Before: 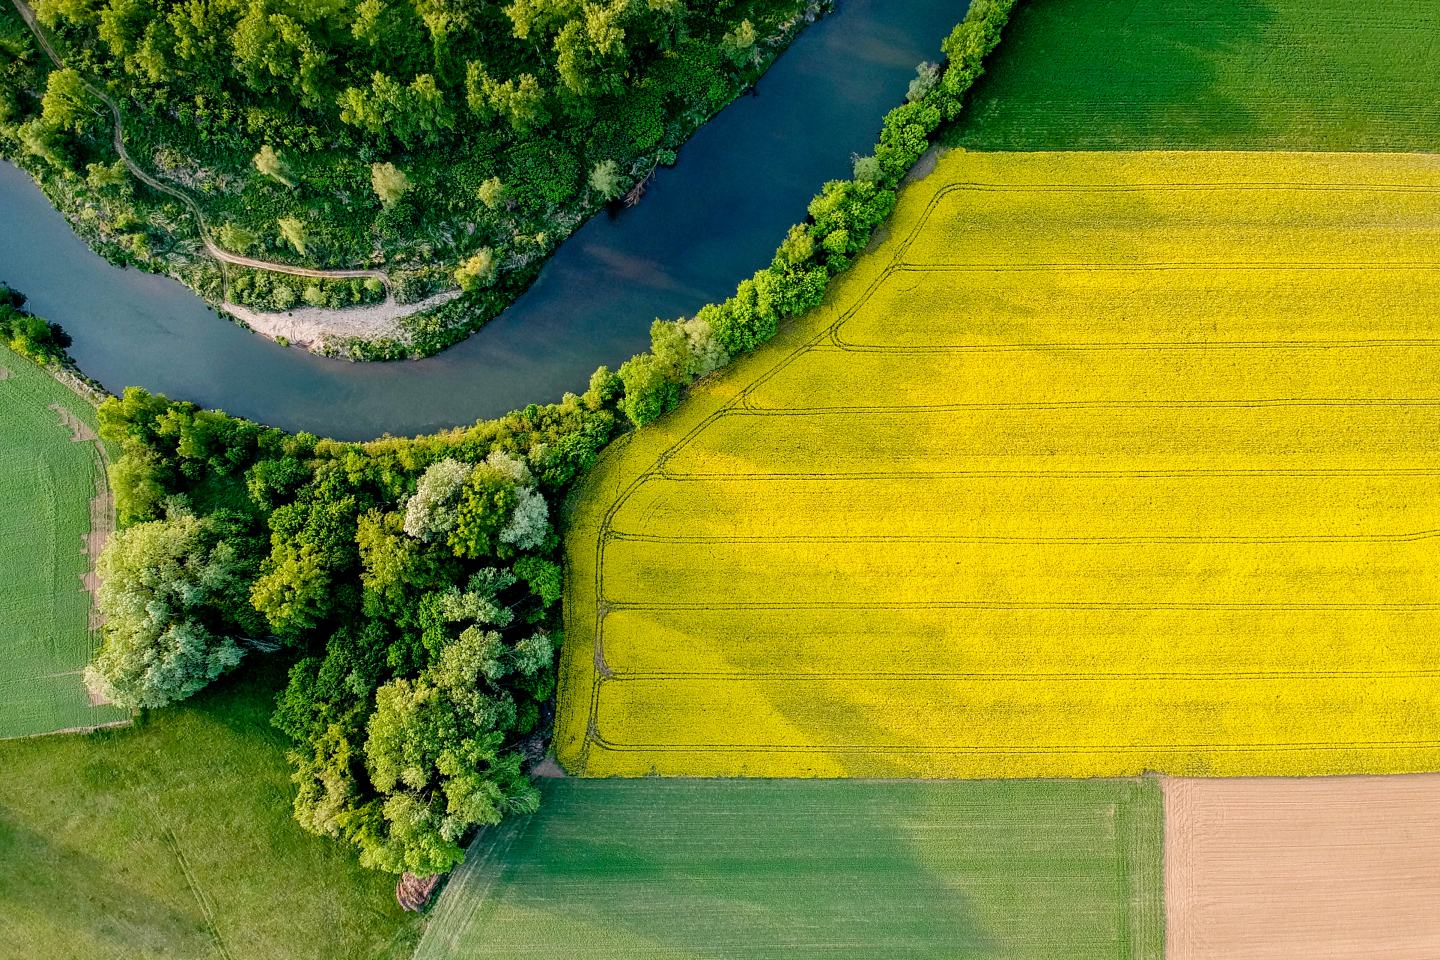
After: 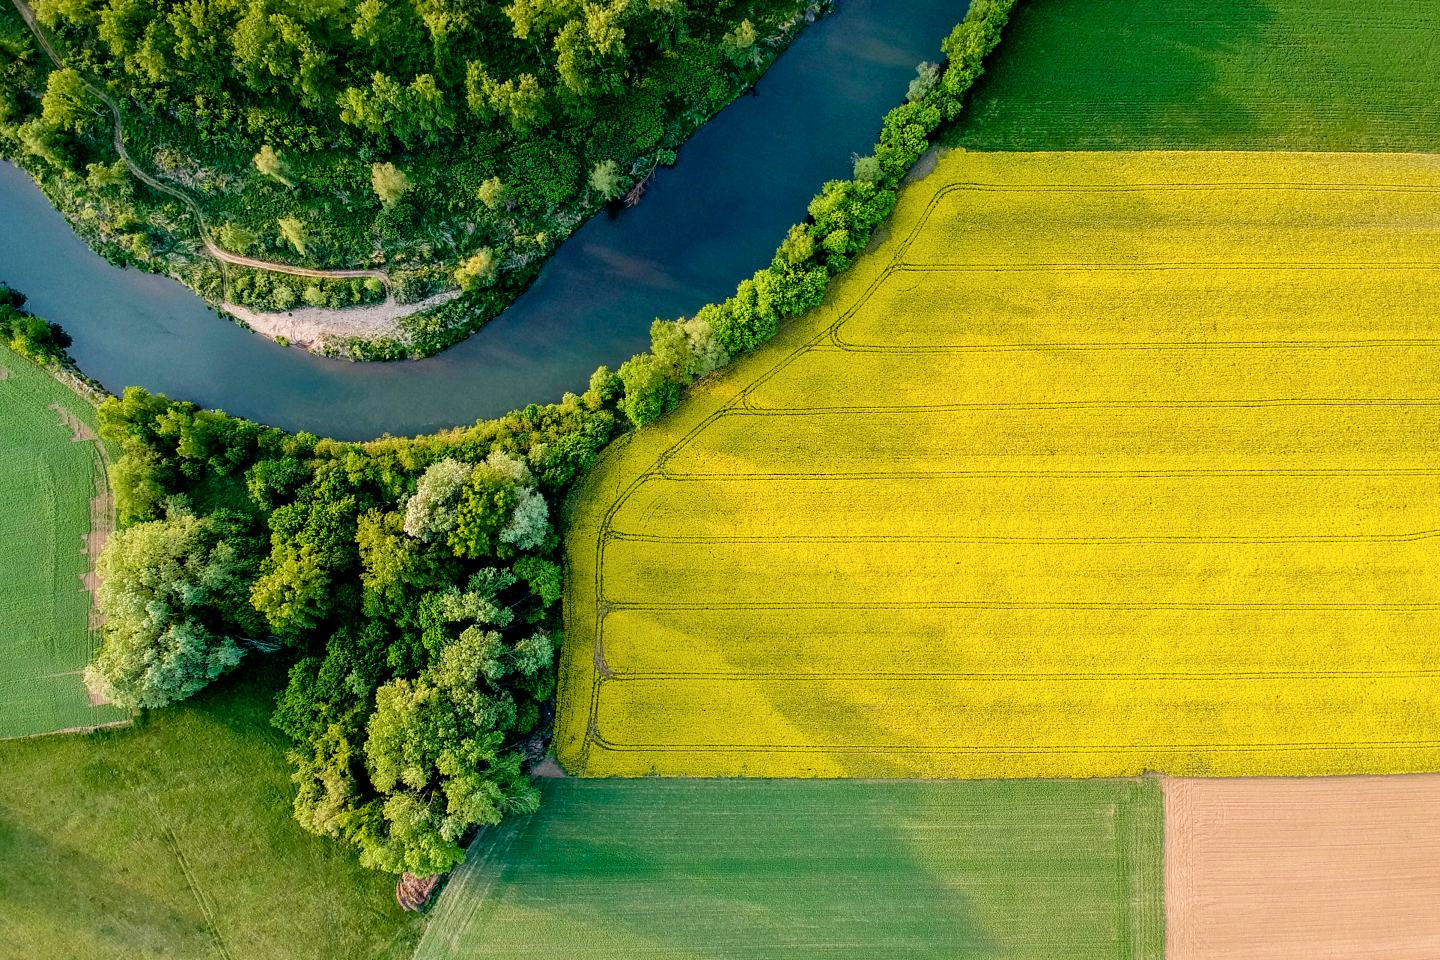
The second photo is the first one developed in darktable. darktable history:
color balance rgb: on, module defaults
velvia: on, module defaults
